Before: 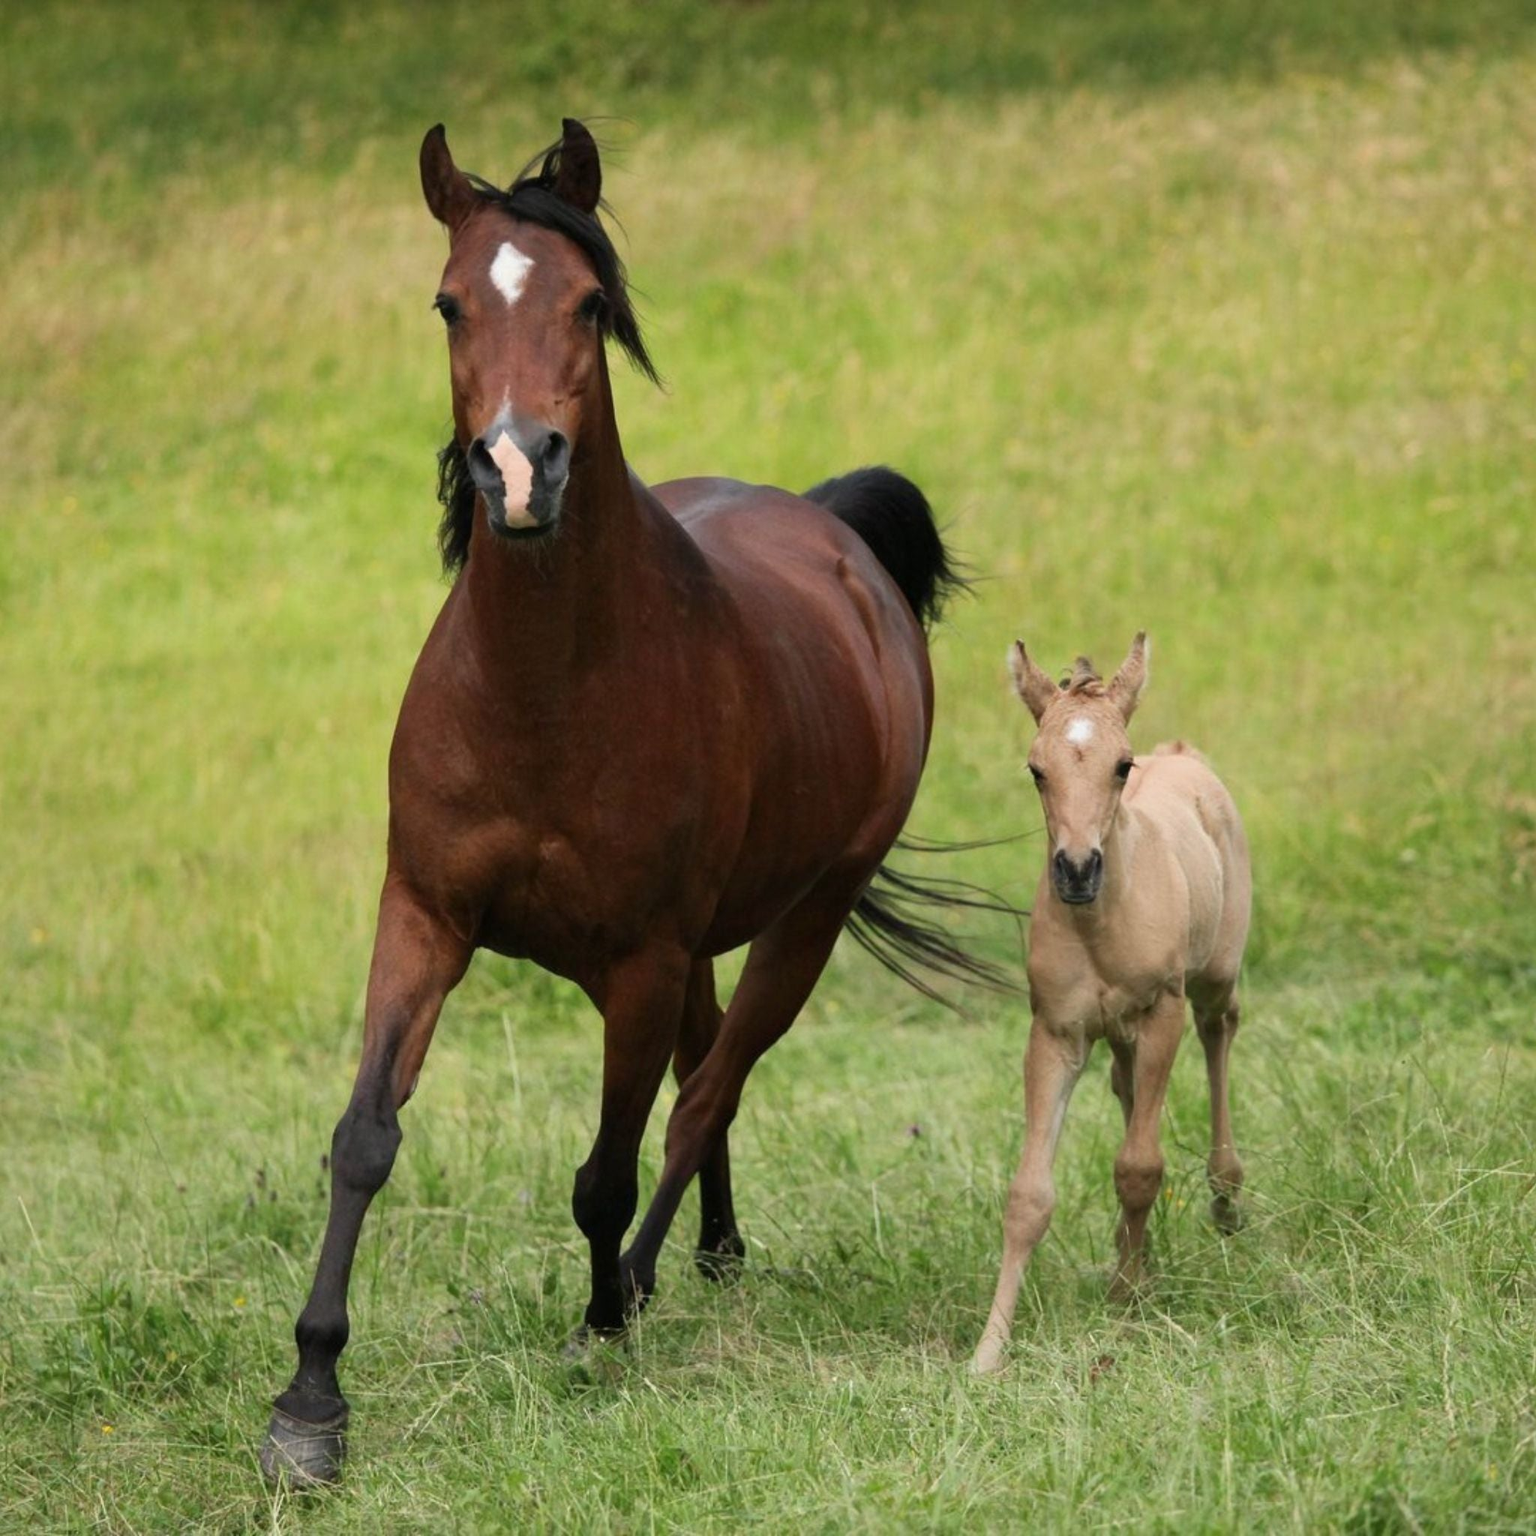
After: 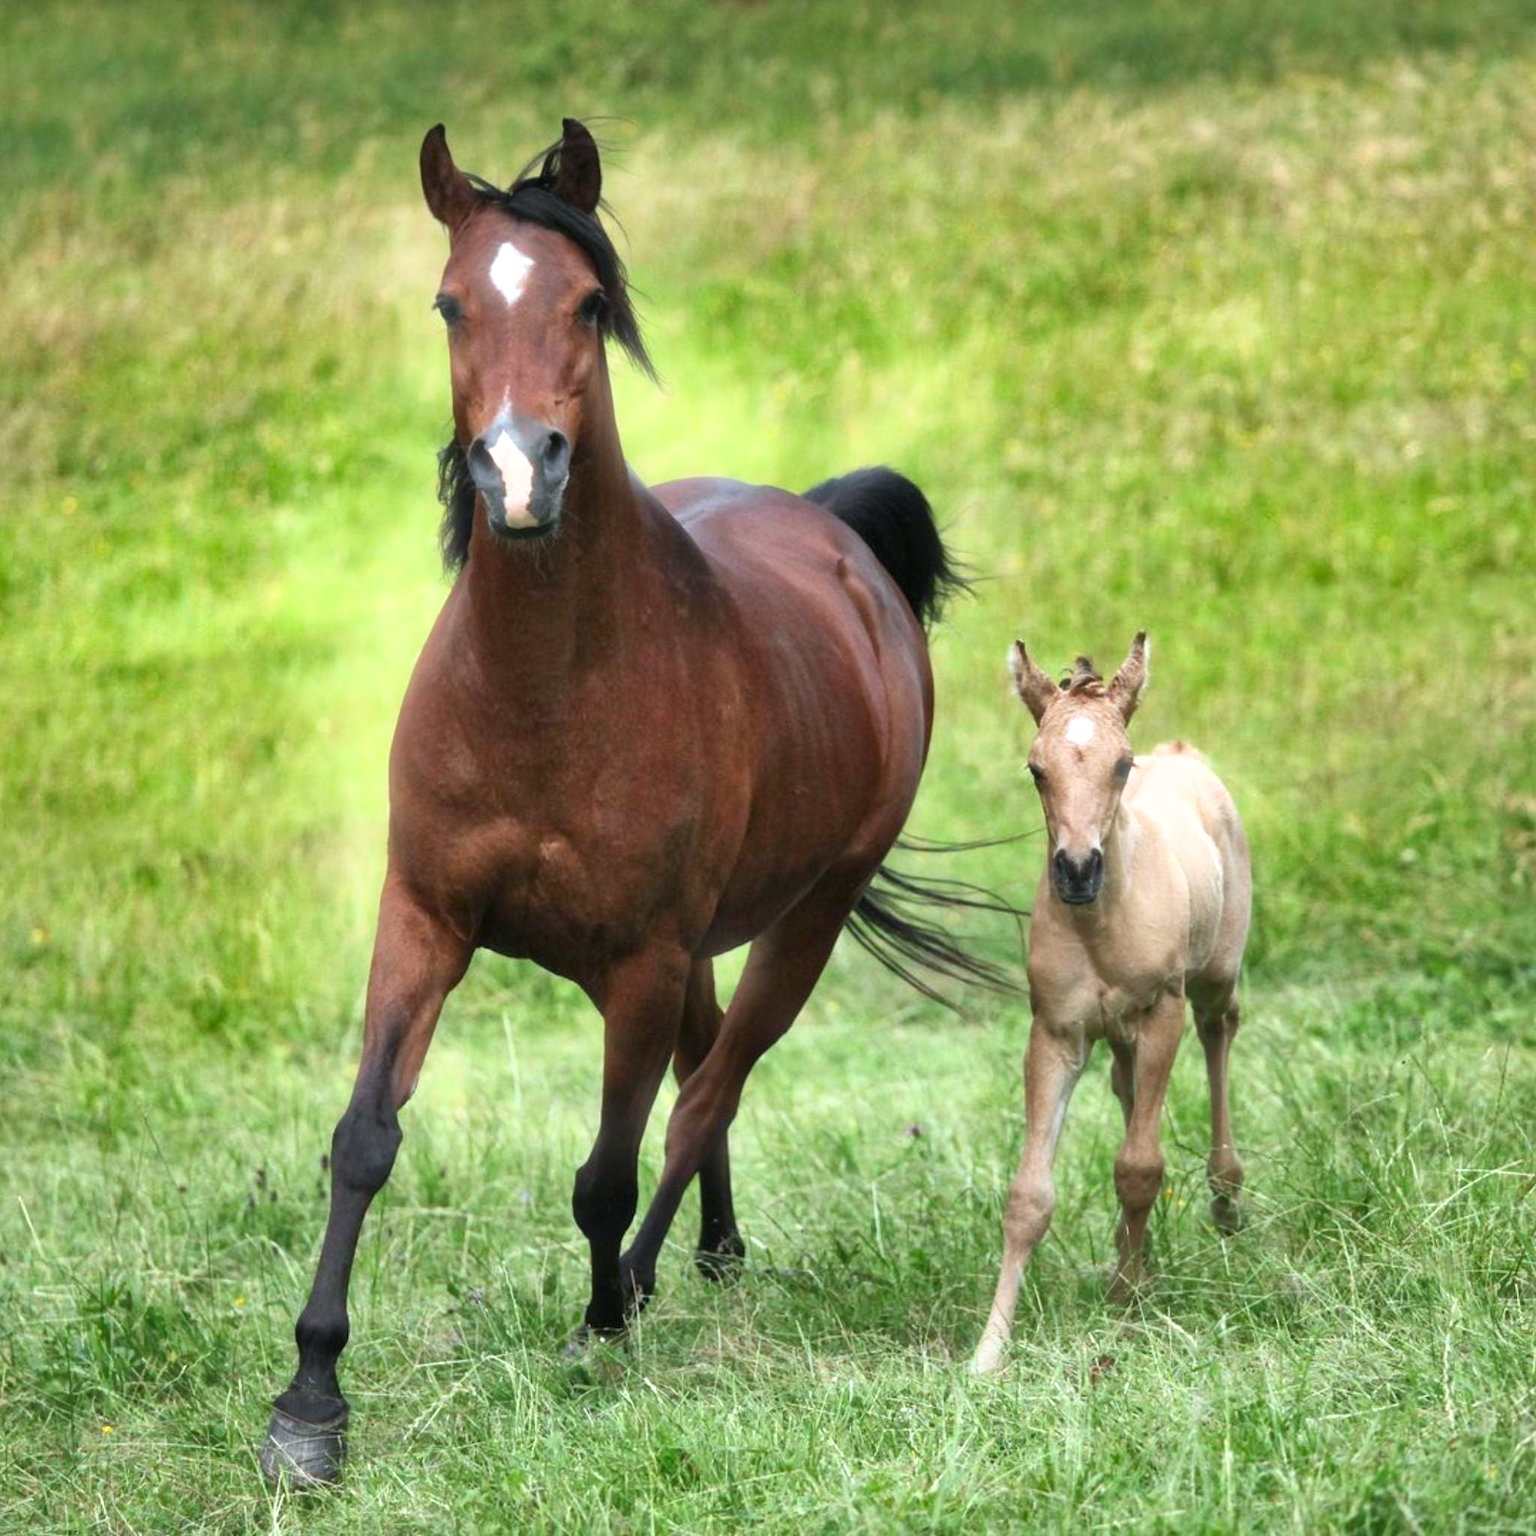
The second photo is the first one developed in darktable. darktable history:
color calibration: illuminant custom, x 0.368, y 0.373, temperature 4330.32 K
exposure: exposure 0.74 EV, compensate highlight preservation false
shadows and highlights: shadows 60, highlights -60.23, soften with gaussian
bloom: size 5%, threshold 95%, strength 15%
